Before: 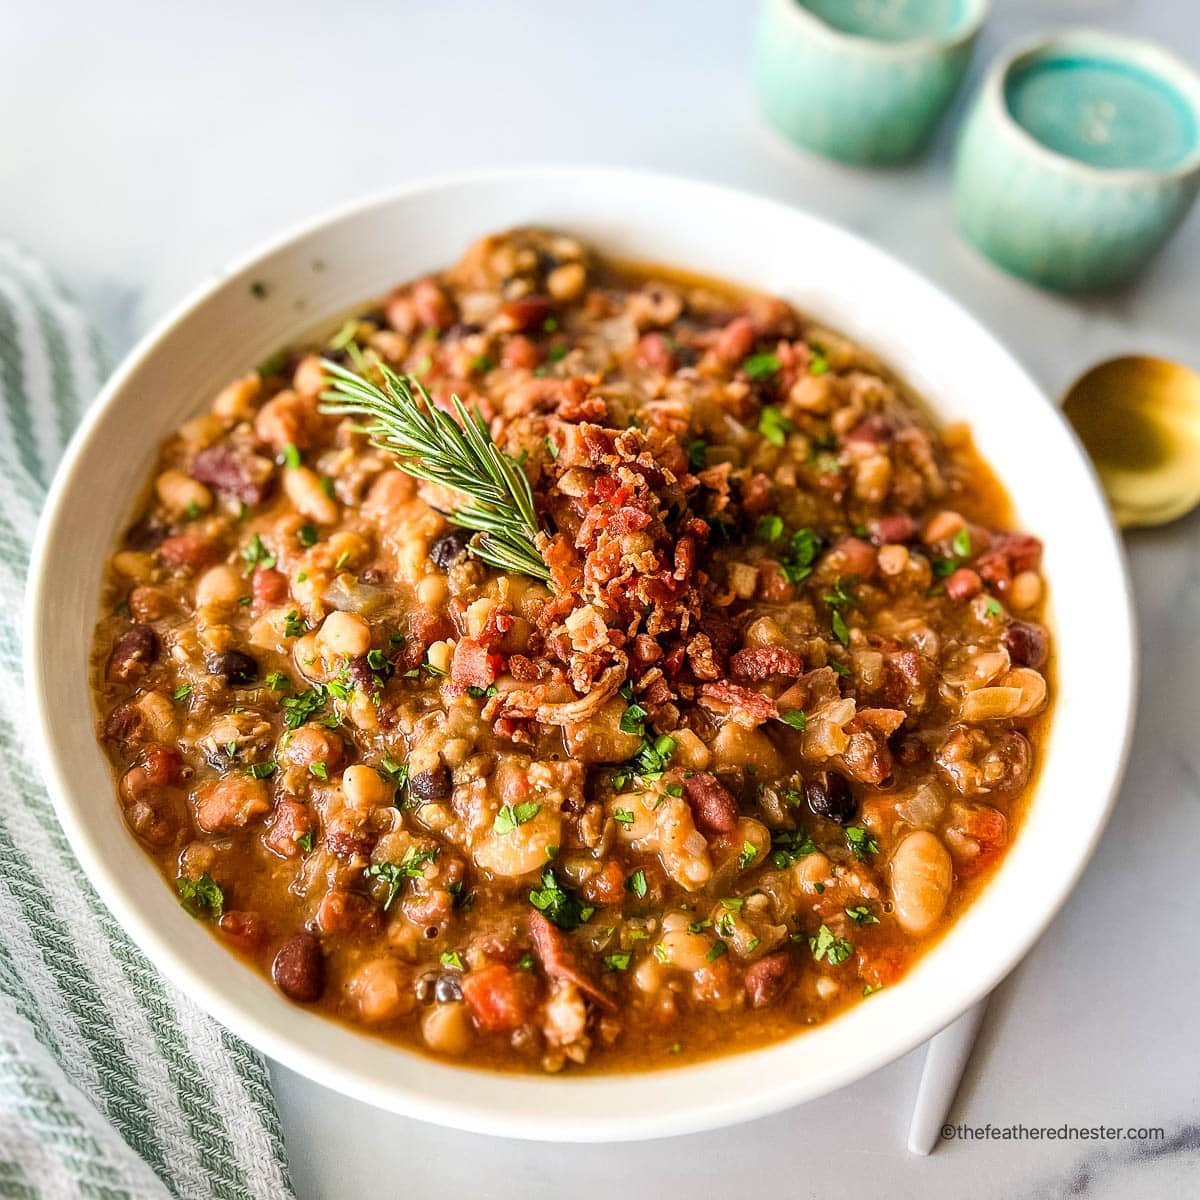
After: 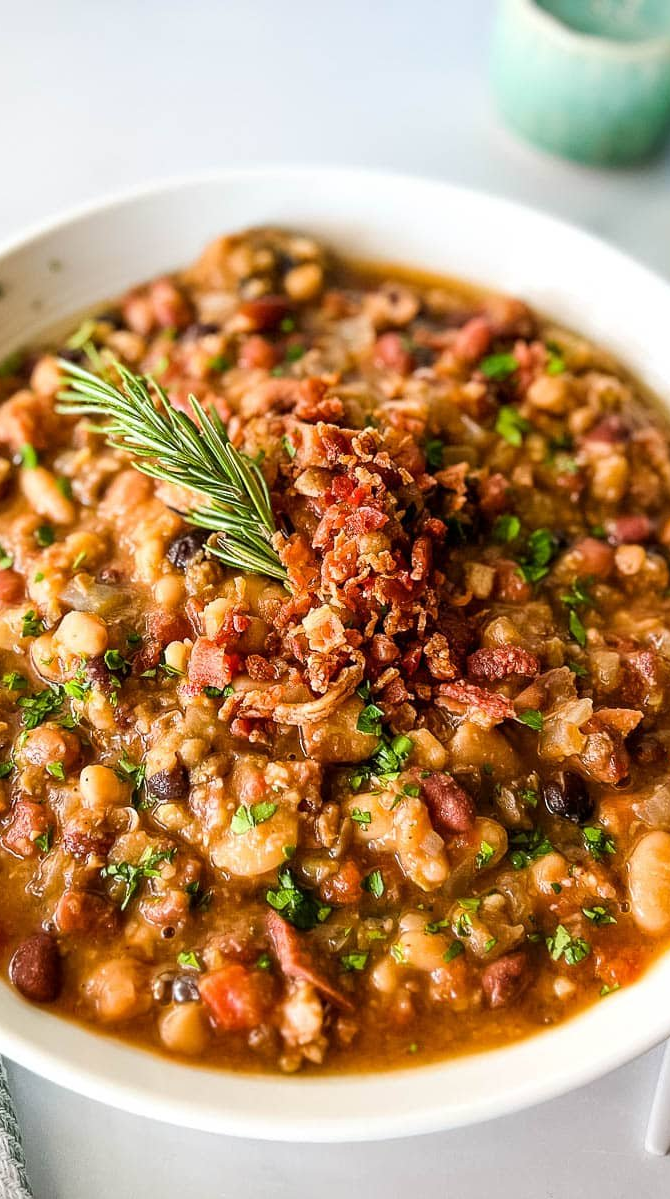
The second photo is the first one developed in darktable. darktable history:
crop: left 21.952%, right 22.135%, bottom 0.014%
